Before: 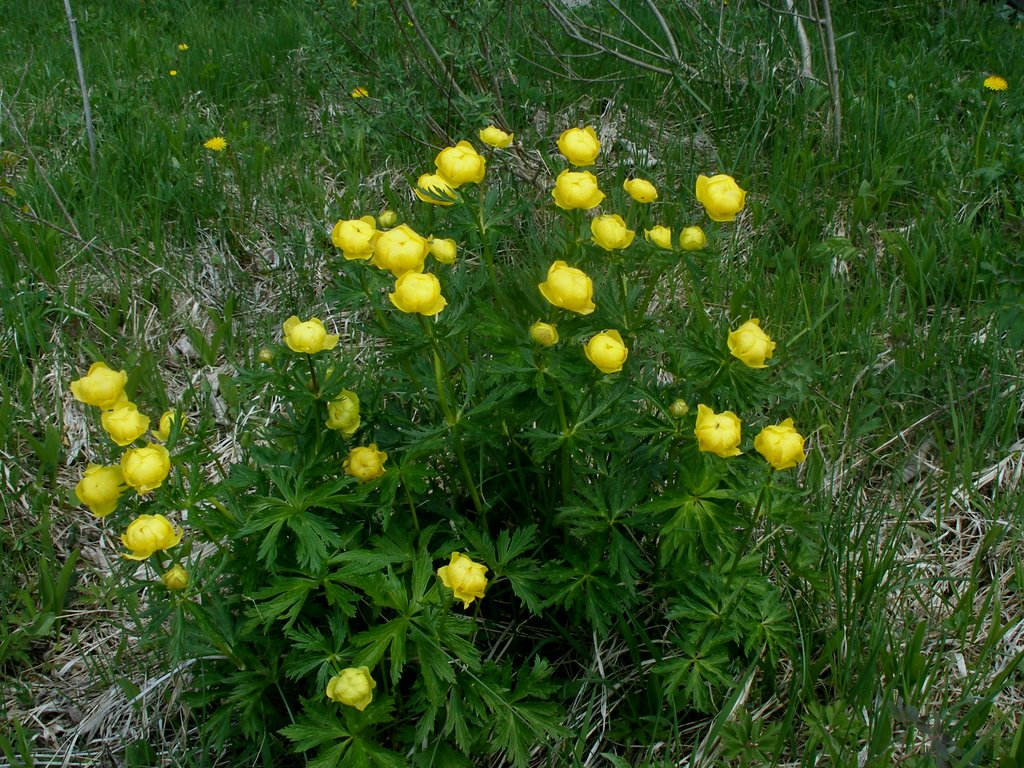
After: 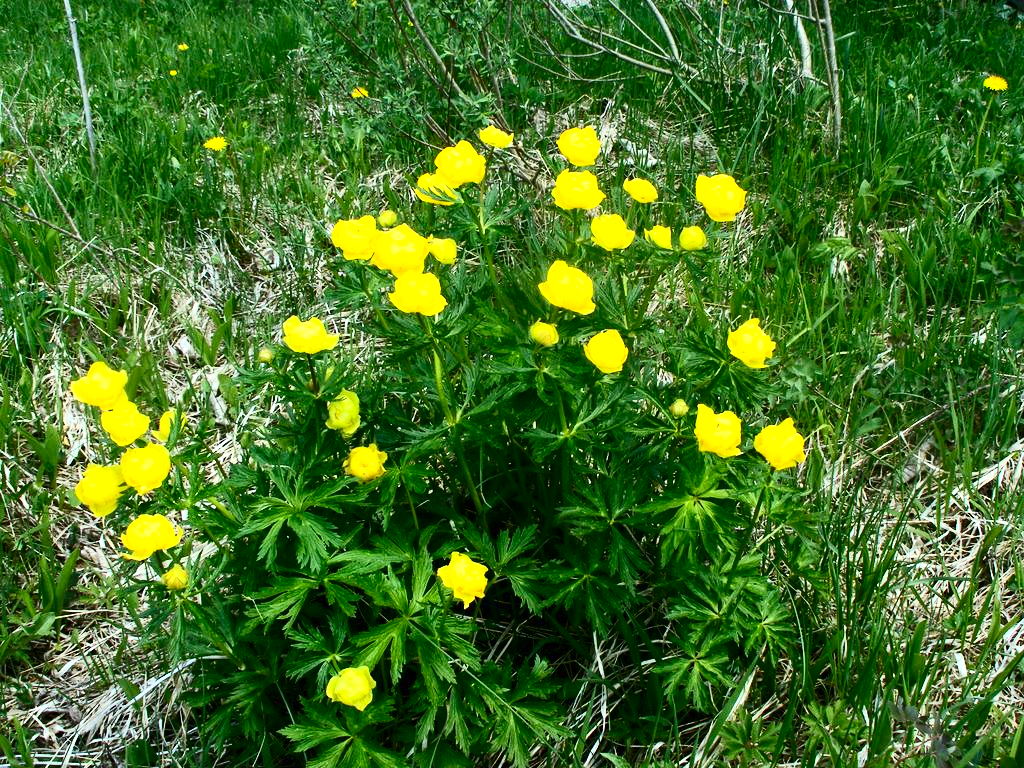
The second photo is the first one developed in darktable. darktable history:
exposure: exposure 1 EV, compensate highlight preservation false
contrast brightness saturation: contrast 0.4, brightness 0.1, saturation 0.21
